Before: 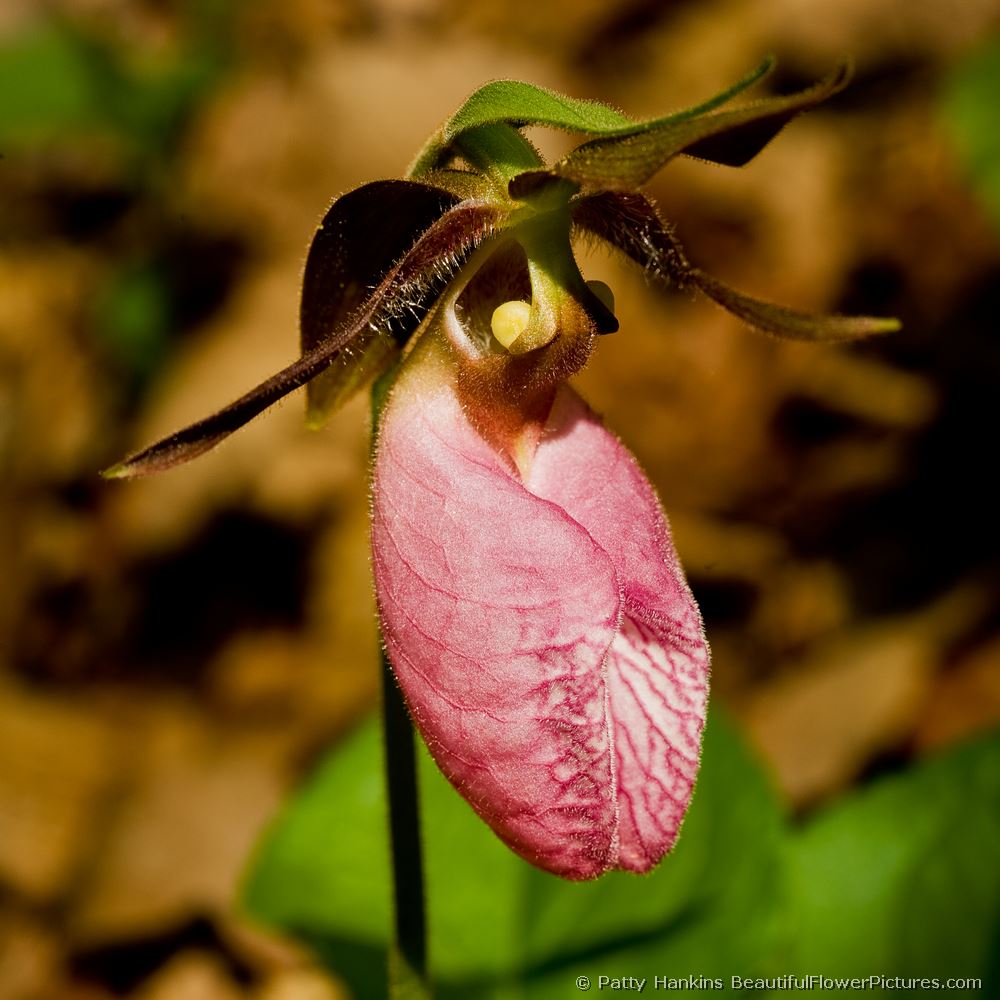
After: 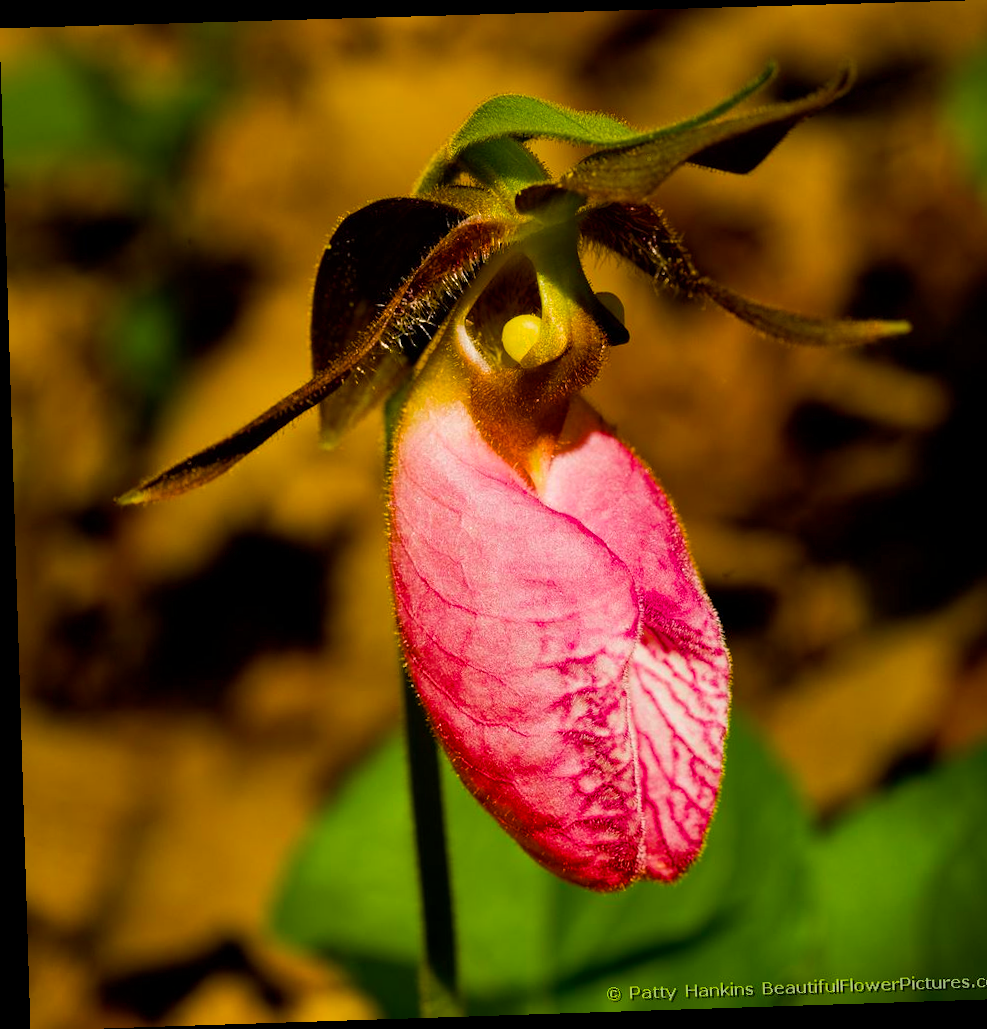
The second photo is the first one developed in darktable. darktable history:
crop: right 4.126%, bottom 0.031%
rotate and perspective: rotation -1.77°, lens shift (horizontal) 0.004, automatic cropping off
color balance rgb: linear chroma grading › global chroma 25%, perceptual saturation grading › global saturation 50%
